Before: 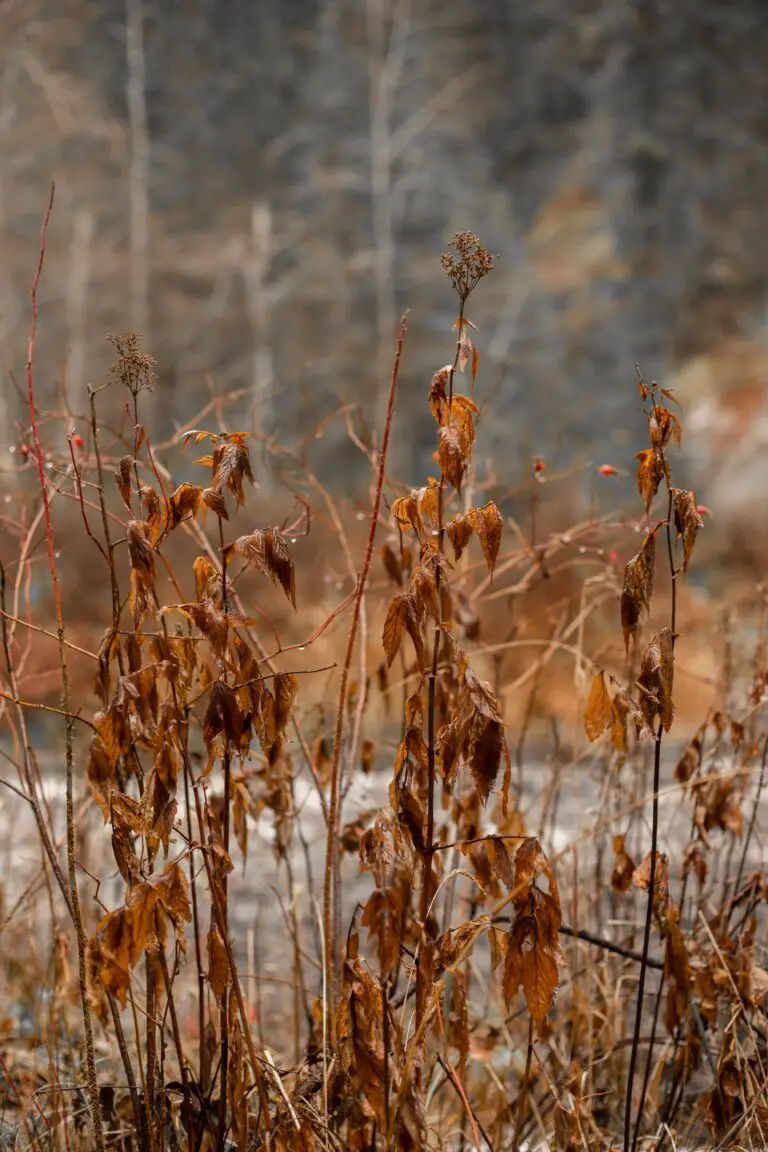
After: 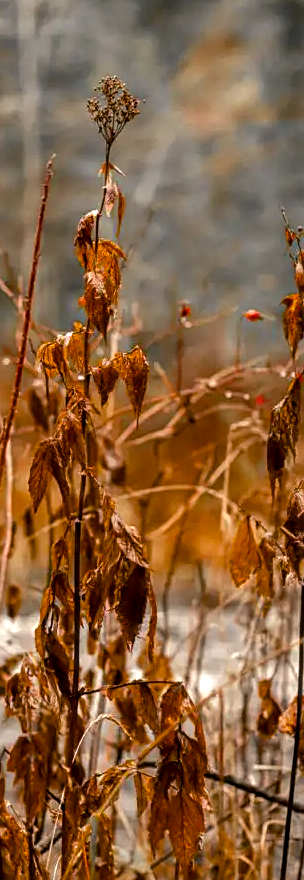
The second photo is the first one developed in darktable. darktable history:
crop: left 46.127%, top 13.466%, right 14.166%, bottom 10.063%
exposure: black level correction 0, exposure 0.499 EV, compensate highlight preservation false
local contrast: on, module defaults
sharpen: on, module defaults
color balance rgb: shadows lift › chroma 2.501%, shadows lift › hue 192.89°, power › luminance -3.602%, power › chroma 0.582%, power › hue 37.59°, linear chroma grading › global chroma -14.46%, perceptual saturation grading › global saturation 30.561%, saturation formula JzAzBz (2021)
